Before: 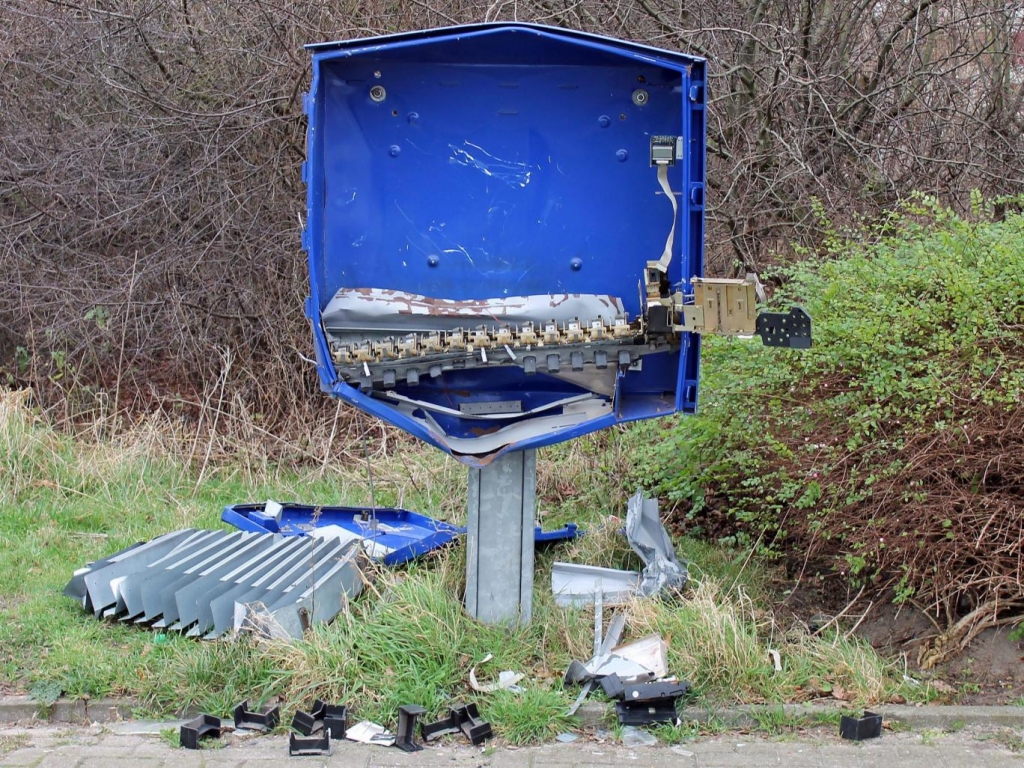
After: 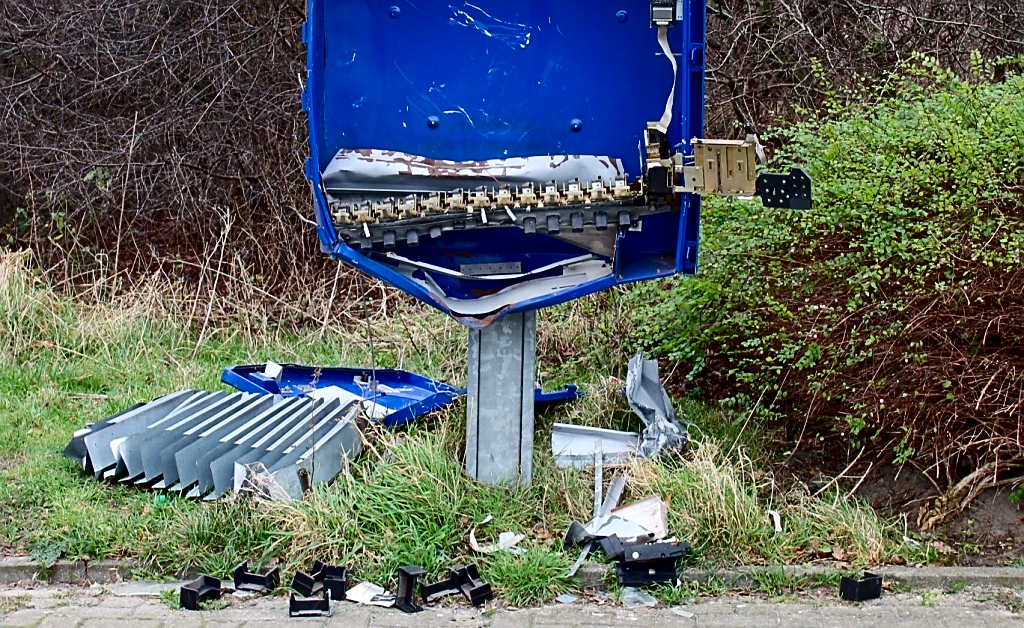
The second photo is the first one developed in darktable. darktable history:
crop and rotate: top 18.172%
sharpen: on, module defaults
contrast brightness saturation: contrast 0.24, brightness -0.222, saturation 0.143
